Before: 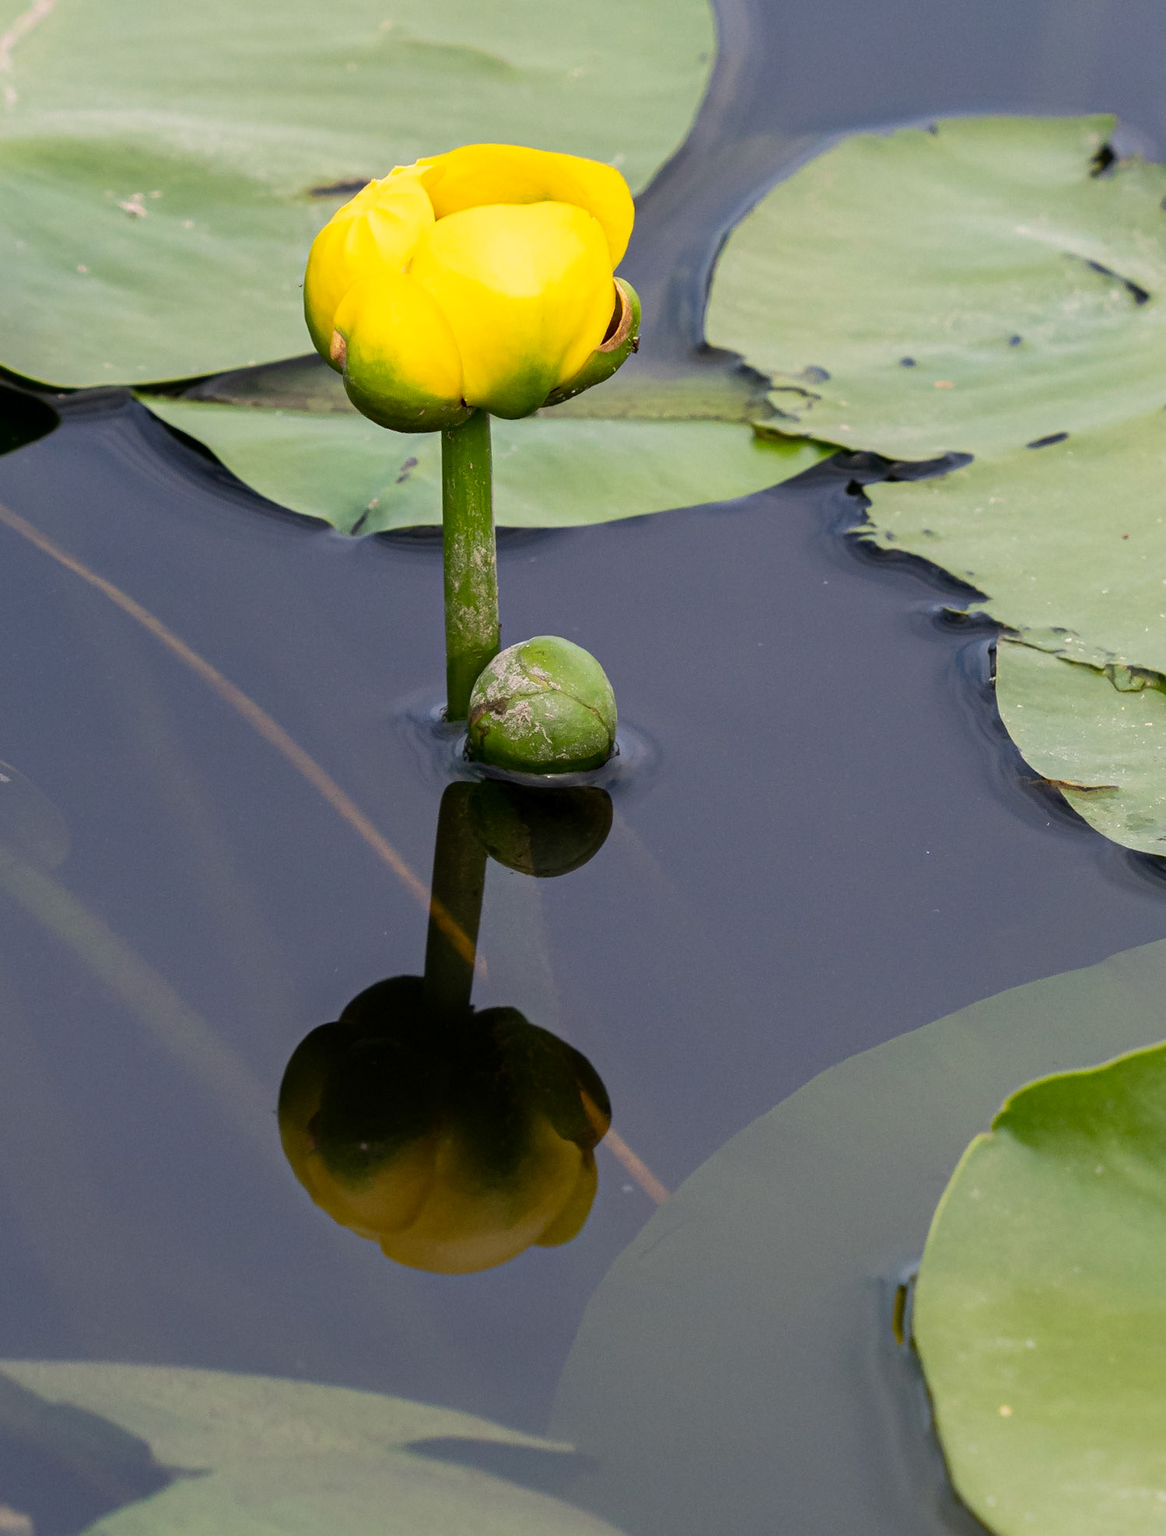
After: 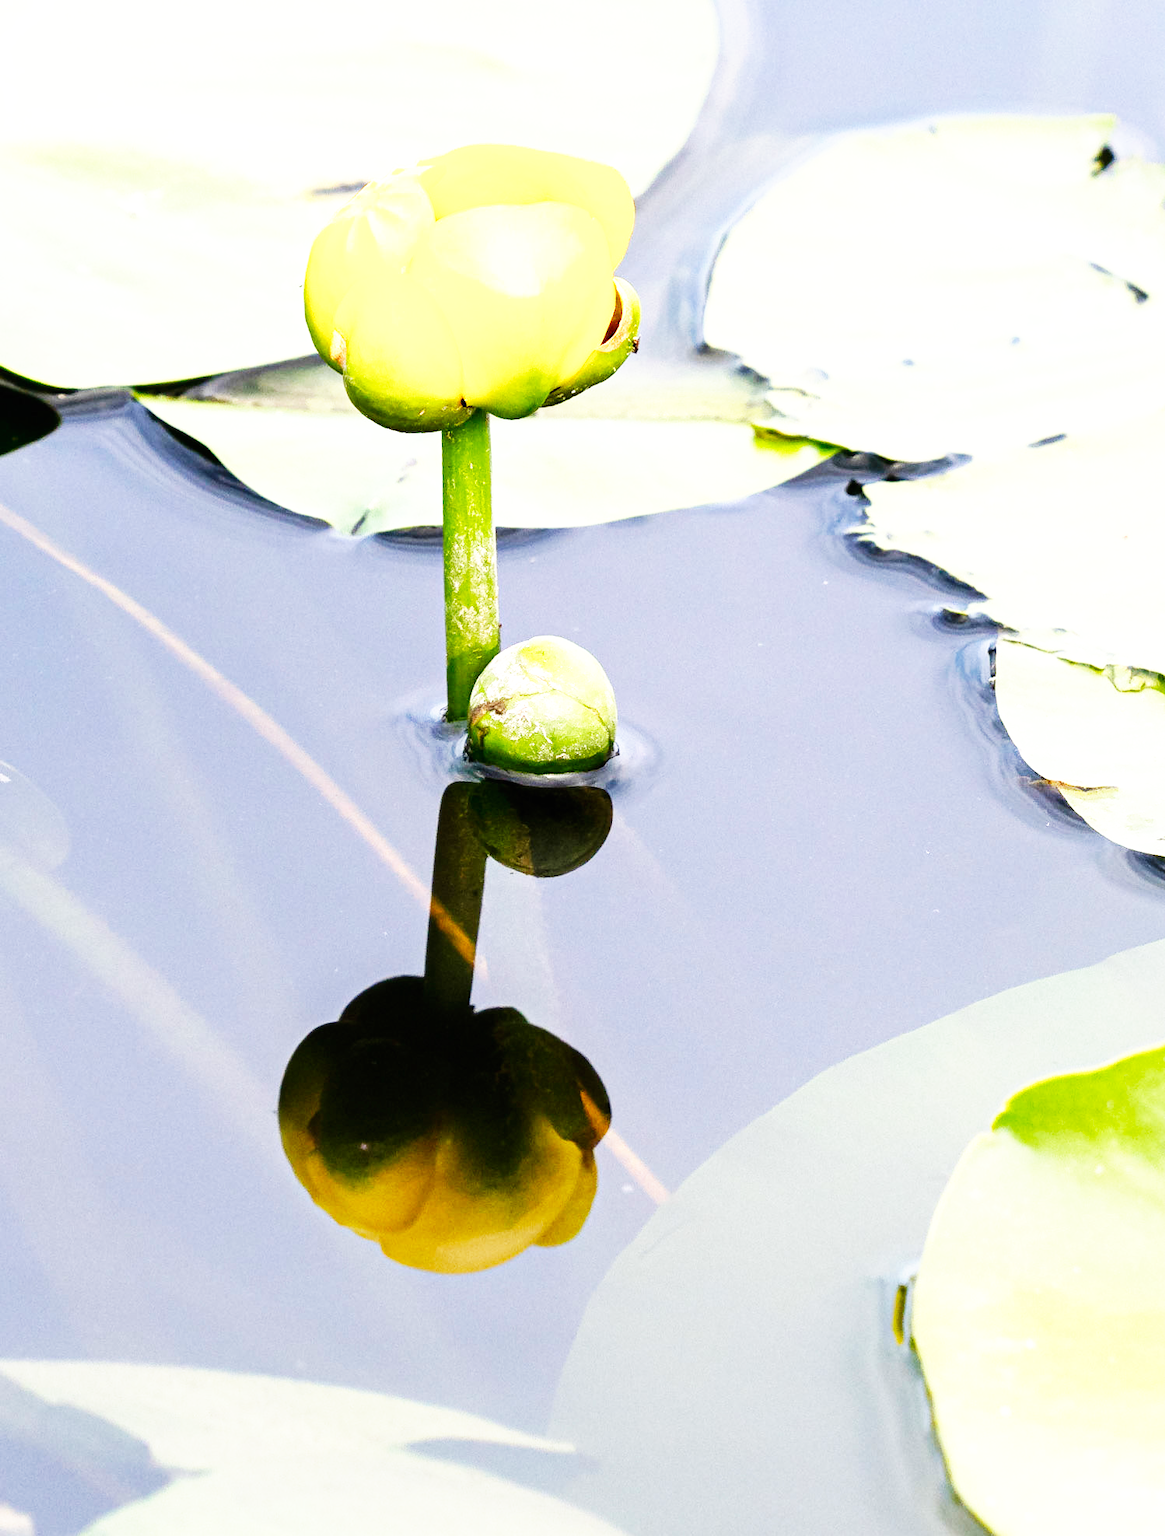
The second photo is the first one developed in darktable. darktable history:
base curve: curves: ch0 [(0, 0) (0.007, 0.004) (0.027, 0.03) (0.046, 0.07) (0.207, 0.54) (0.442, 0.872) (0.673, 0.972) (1, 1)], preserve colors none
exposure: black level correction 0, exposure 1.2 EV, compensate exposure bias true, compensate highlight preservation false
